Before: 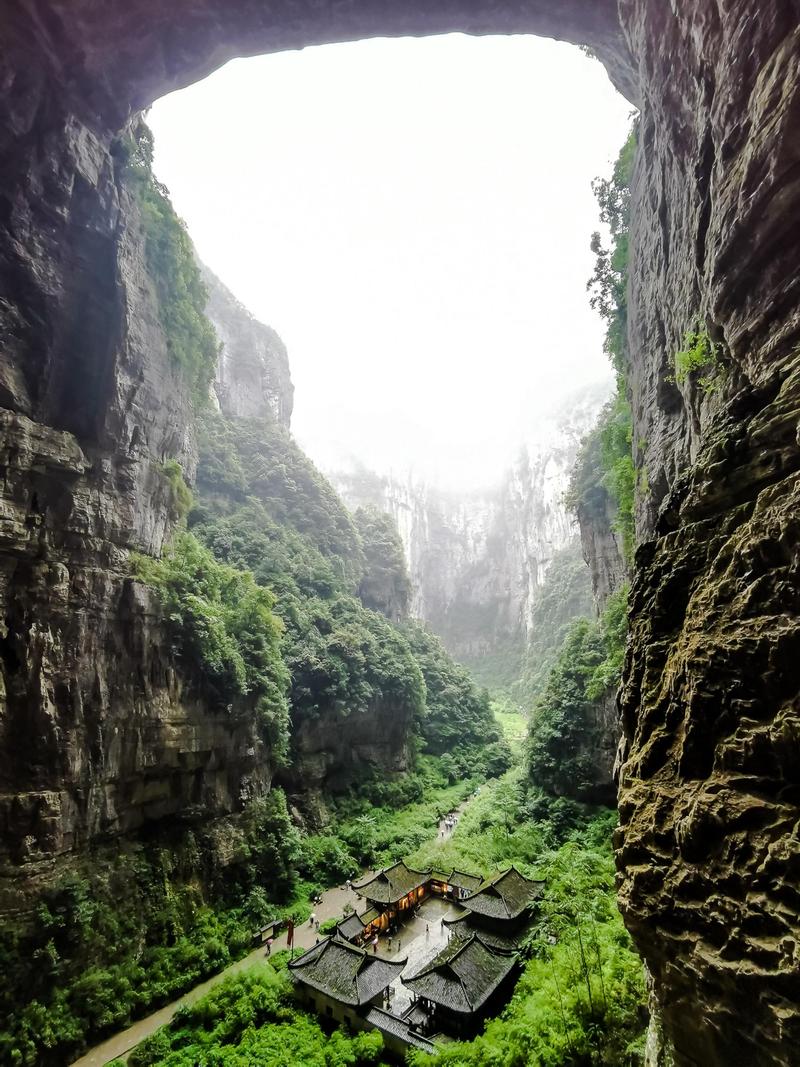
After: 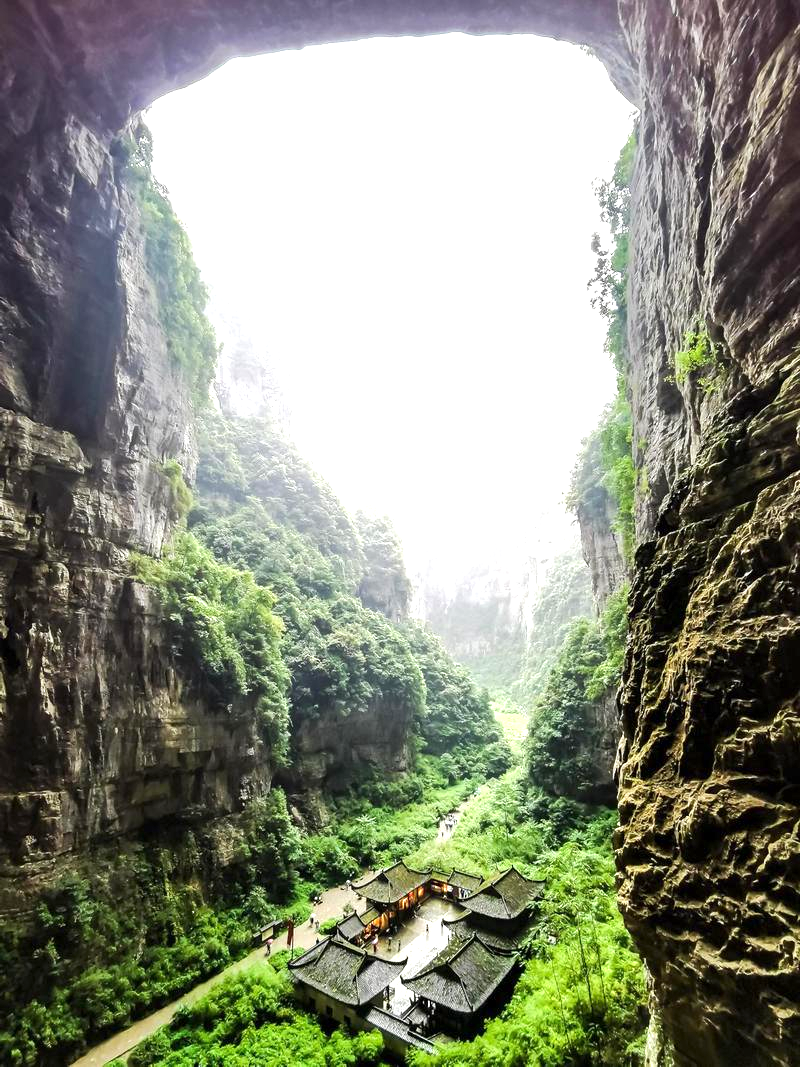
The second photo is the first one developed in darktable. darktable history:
exposure: exposure 0.945 EV, compensate highlight preservation false
